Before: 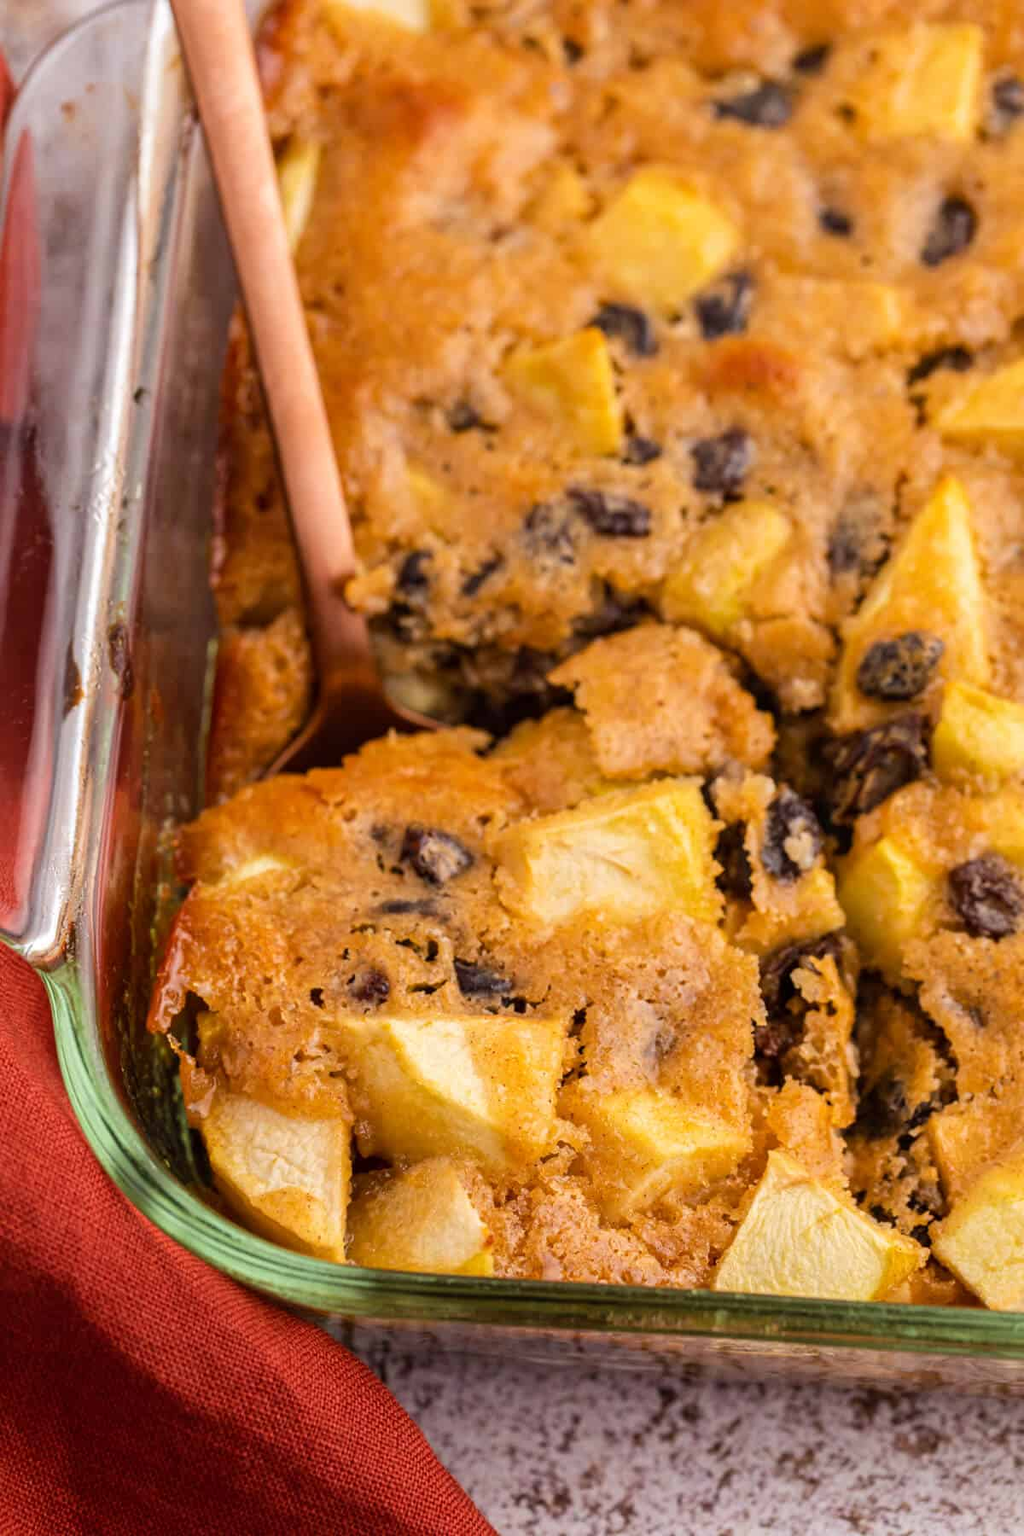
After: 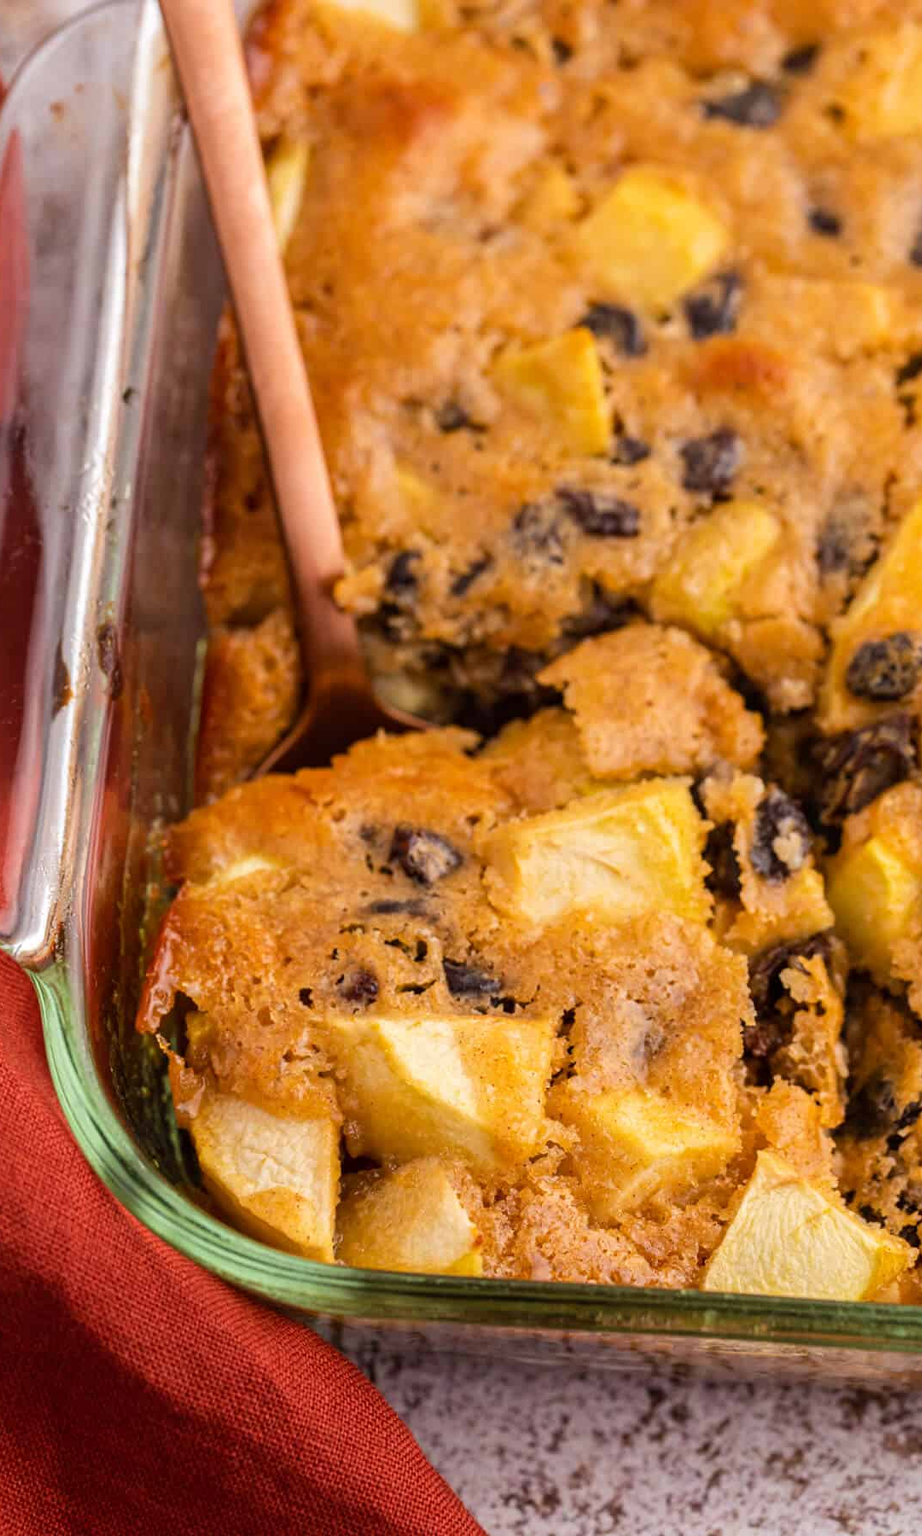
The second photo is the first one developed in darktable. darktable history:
crop and rotate: left 1.088%, right 8.807%
